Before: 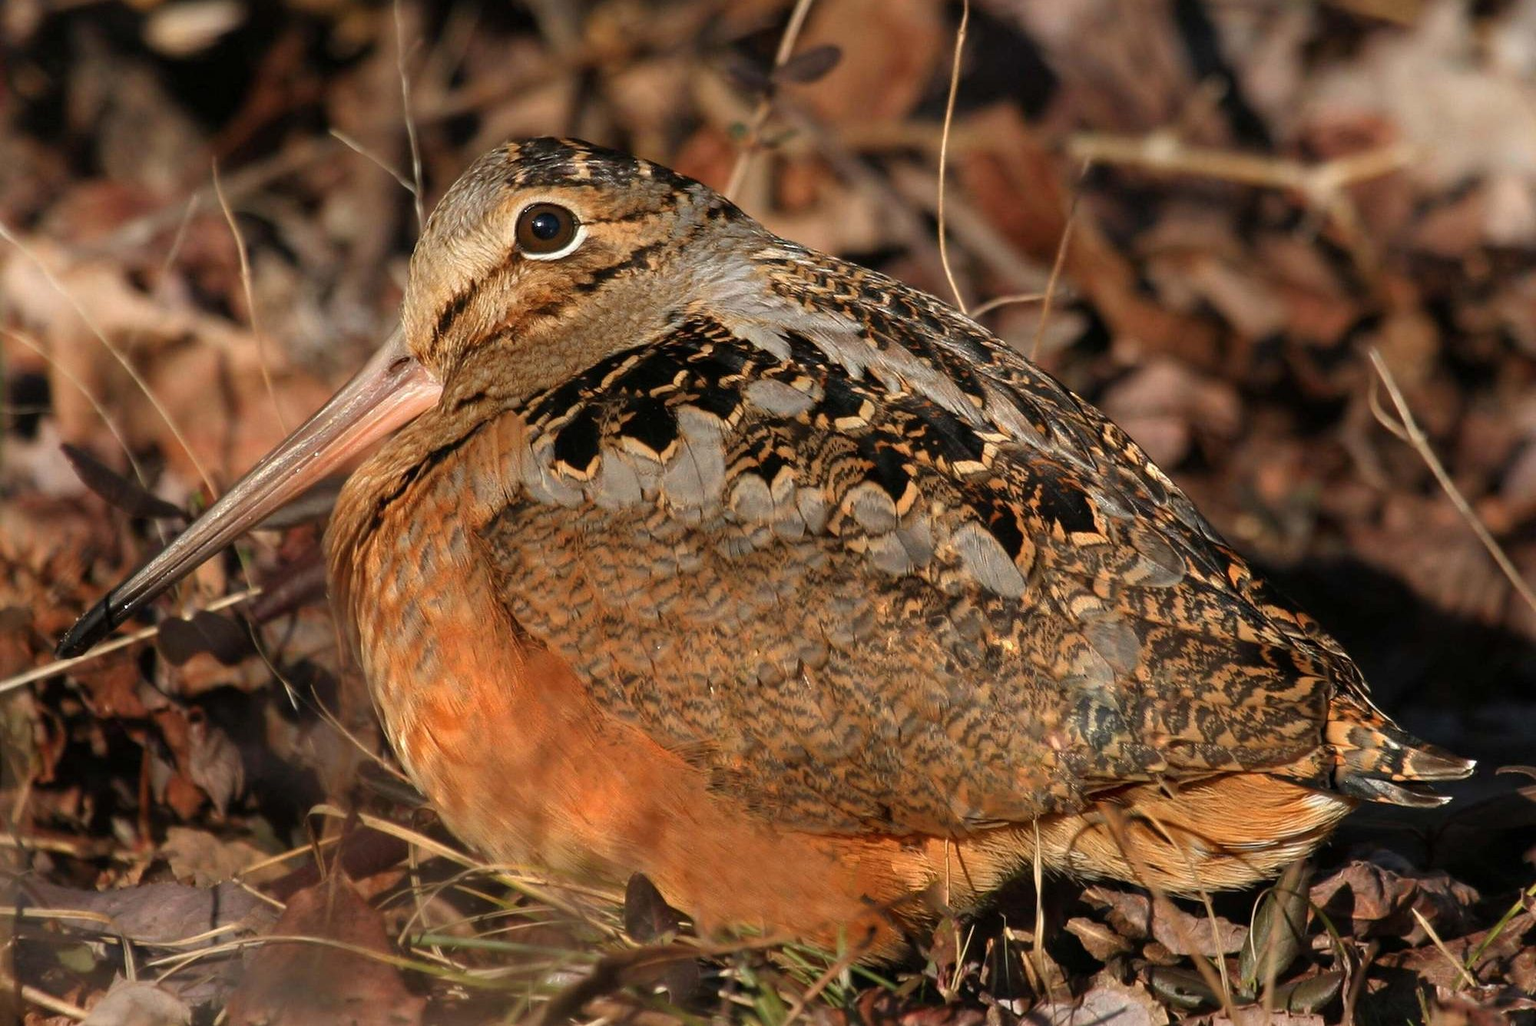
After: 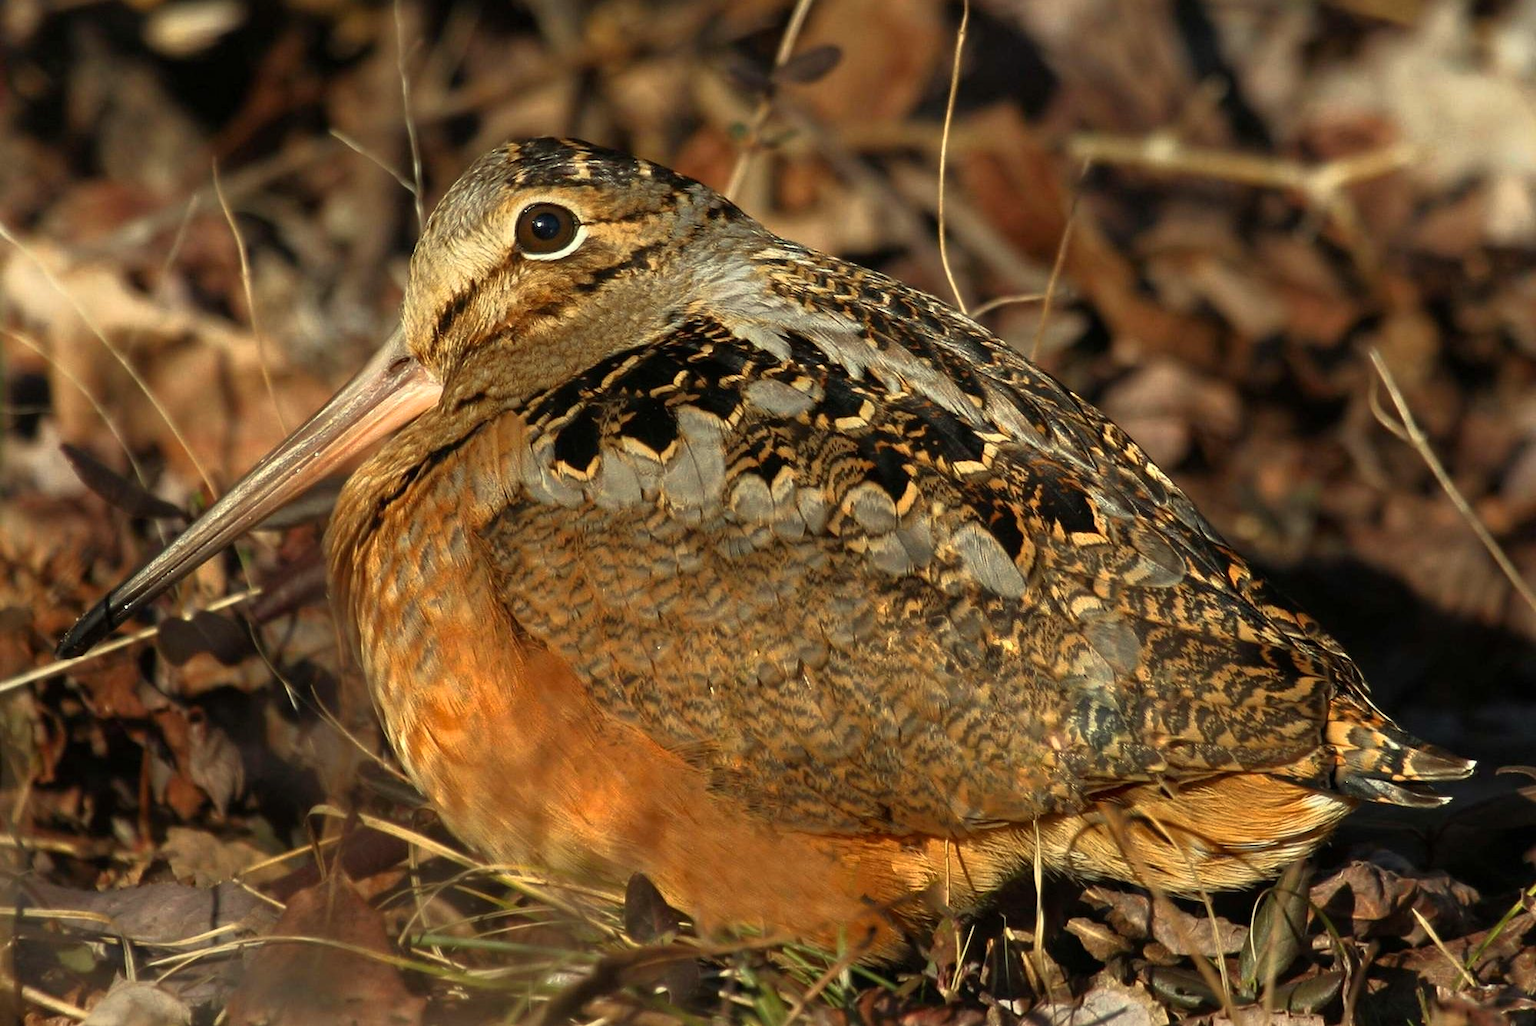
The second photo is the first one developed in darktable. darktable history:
color correction: highlights a* -5.94, highlights b* 11.19
base curve: curves: ch0 [(0, 0) (0.257, 0.25) (0.482, 0.586) (0.757, 0.871) (1, 1)]
